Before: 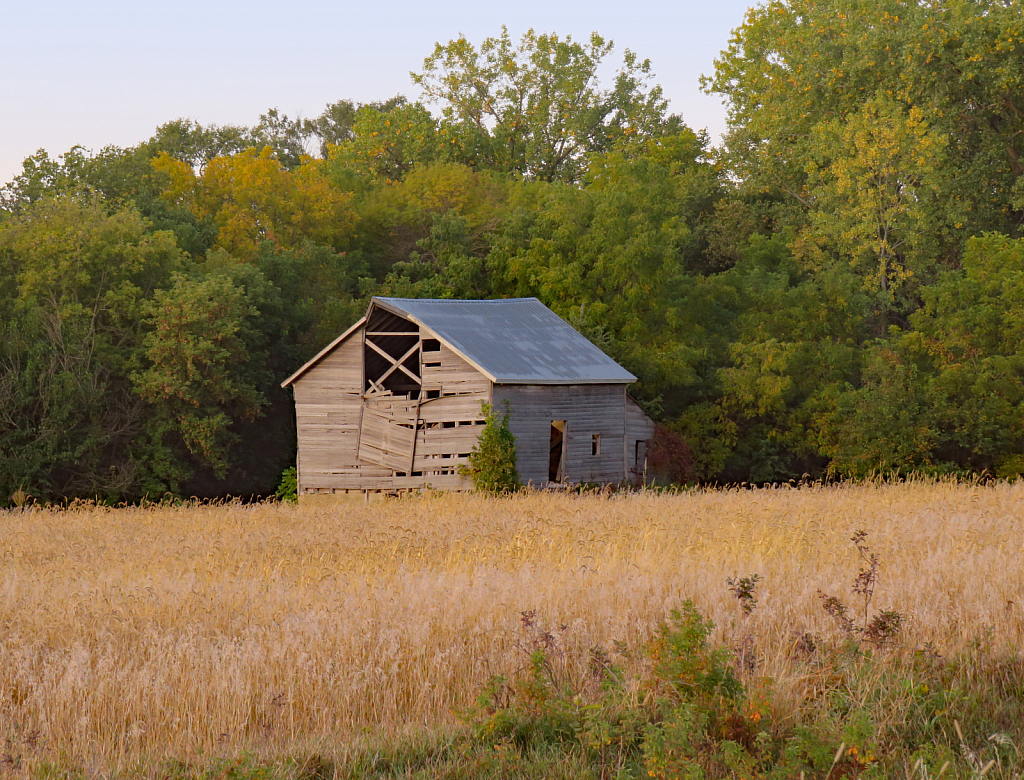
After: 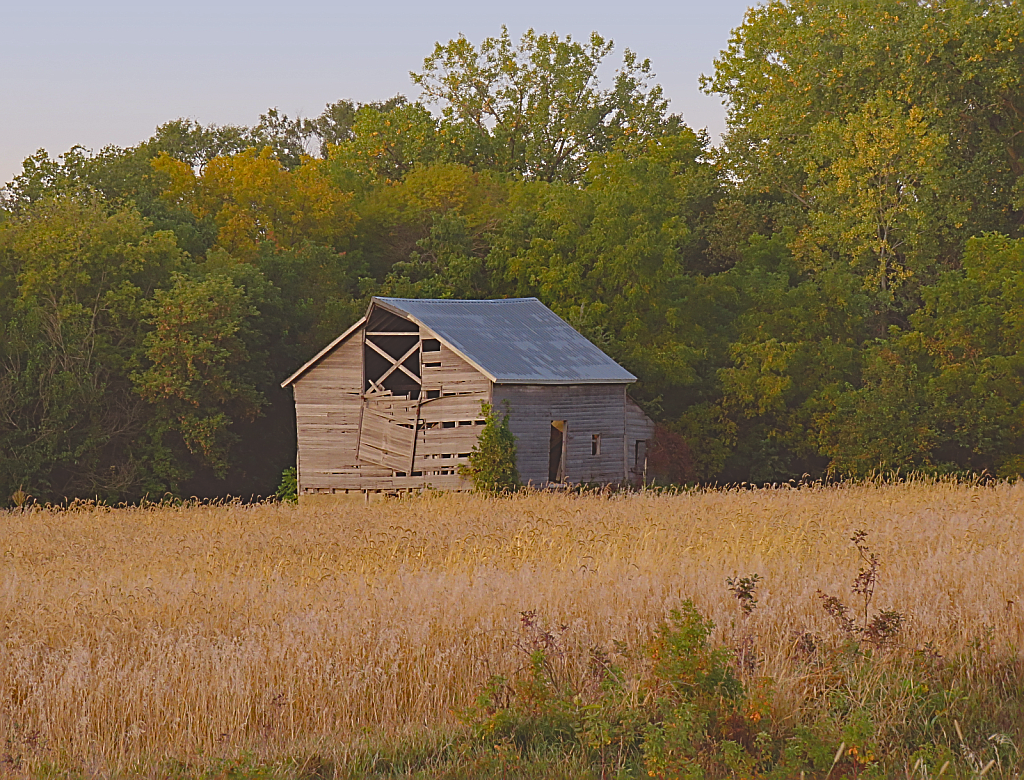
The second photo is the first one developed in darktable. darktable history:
color balance rgb: power › luminance 1.014%, power › chroma 0.424%, power › hue 36.97°, linear chroma grading › global chroma 14.985%, perceptual saturation grading › global saturation 0.892%, perceptual saturation grading › highlights -19.665%, perceptual saturation grading › shadows 20.499%, global vibrance 20%
sharpen: amount 0.903
tone equalizer: edges refinement/feathering 500, mask exposure compensation -1.57 EV, preserve details no
exposure: black level correction -0.036, exposure -0.495 EV, compensate highlight preservation false
